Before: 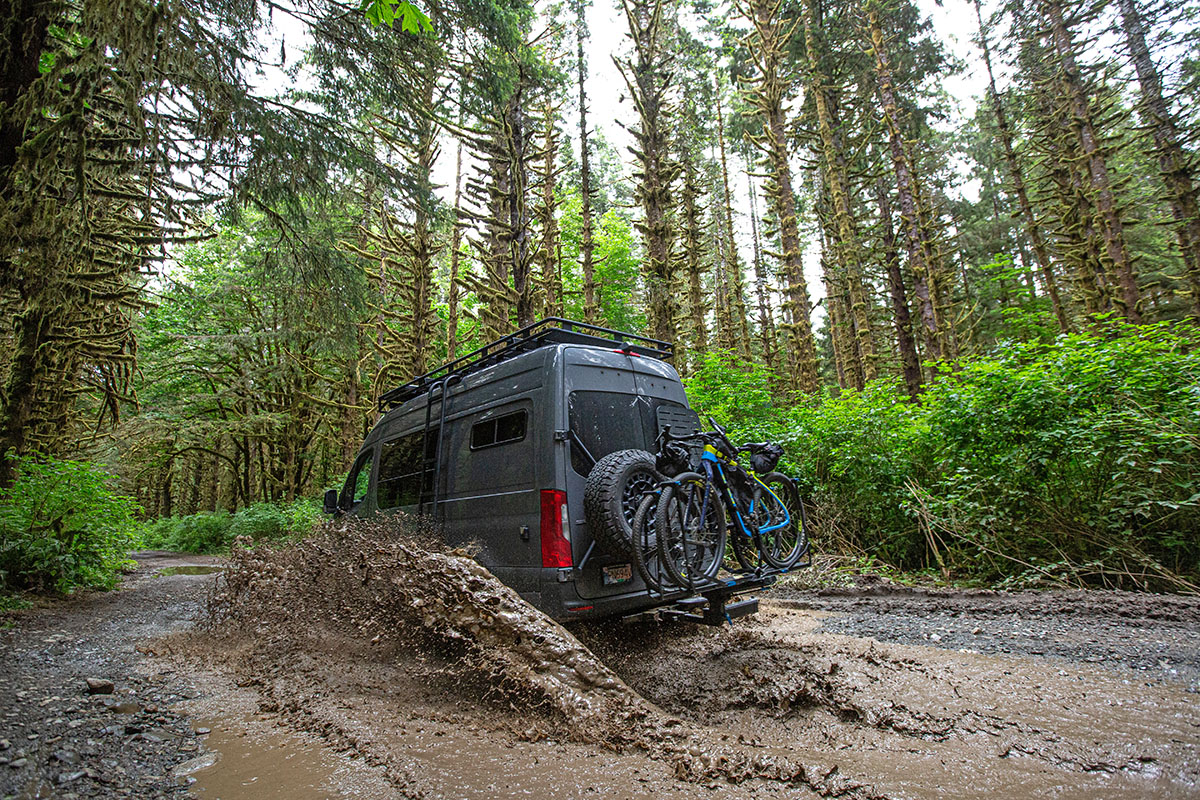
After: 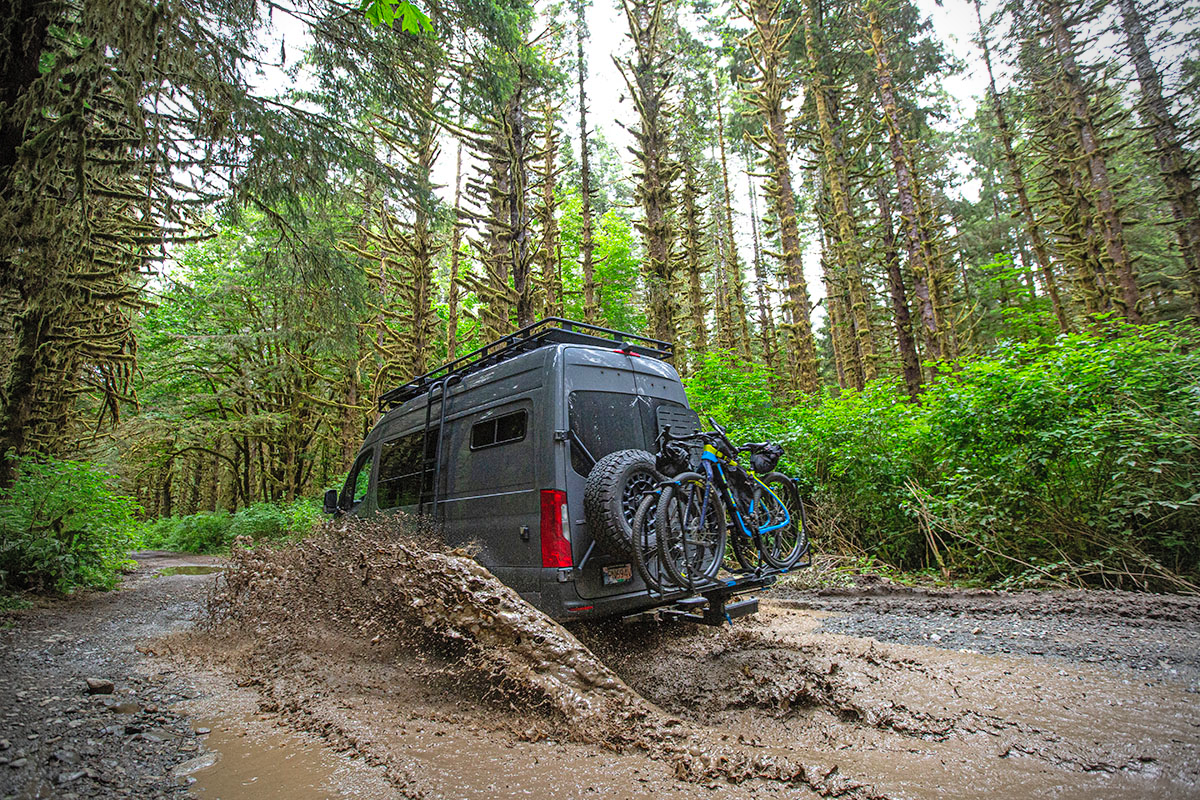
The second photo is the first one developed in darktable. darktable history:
contrast brightness saturation: brightness 0.09, saturation 0.19
vignetting: on, module defaults
